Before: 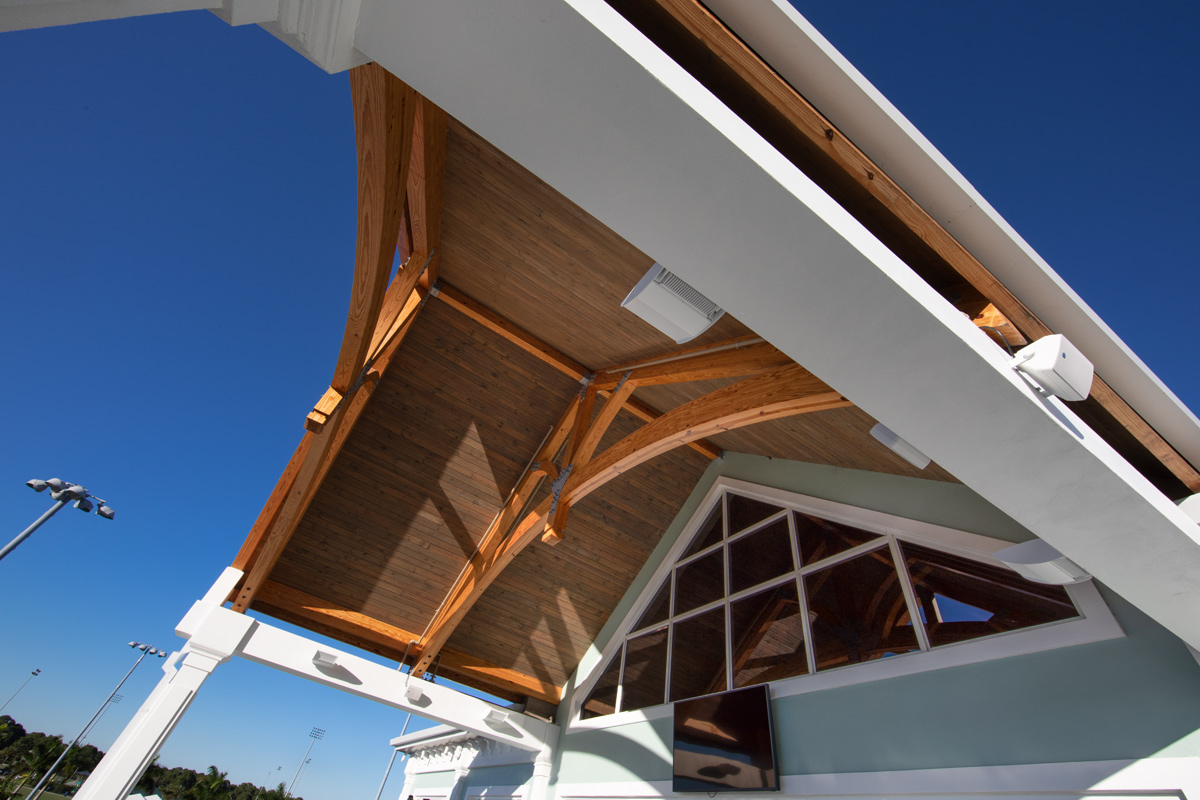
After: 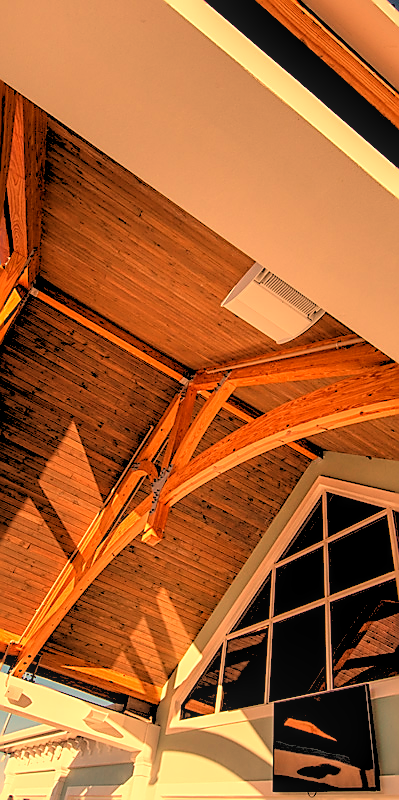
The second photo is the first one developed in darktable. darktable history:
local contrast: on, module defaults
white balance: red 1.467, blue 0.684
color balance rgb: perceptual saturation grading › global saturation 10%, global vibrance 10%
sharpen: radius 1.4, amount 1.25, threshold 0.7
crop: left 33.36%, right 33.36%
rgb levels: levels [[0.027, 0.429, 0.996], [0, 0.5, 1], [0, 0.5, 1]]
